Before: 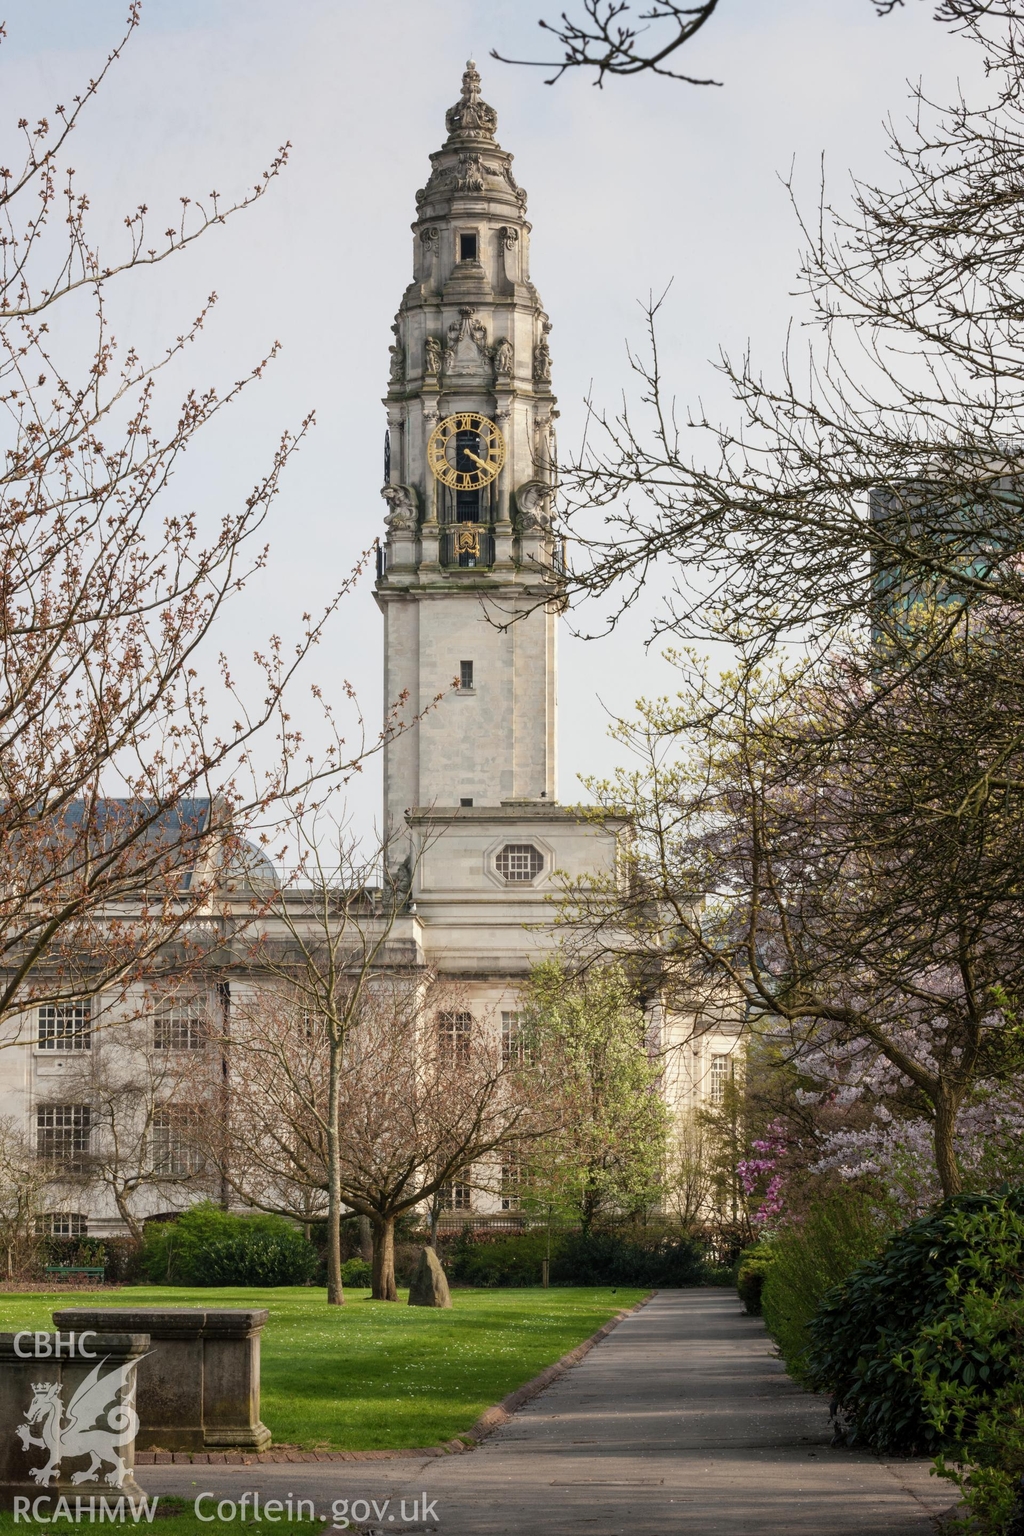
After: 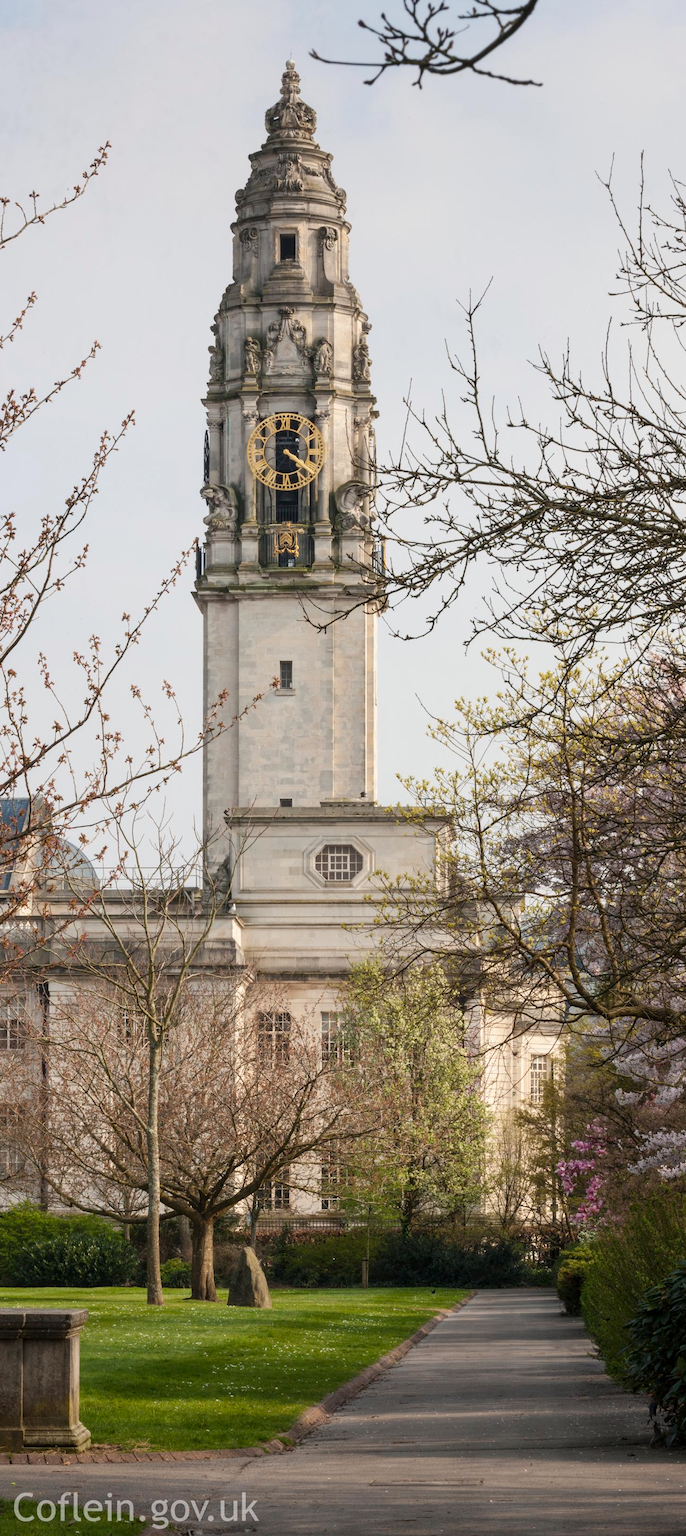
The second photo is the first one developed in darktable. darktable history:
crop and rotate: left 17.662%, right 15.228%
